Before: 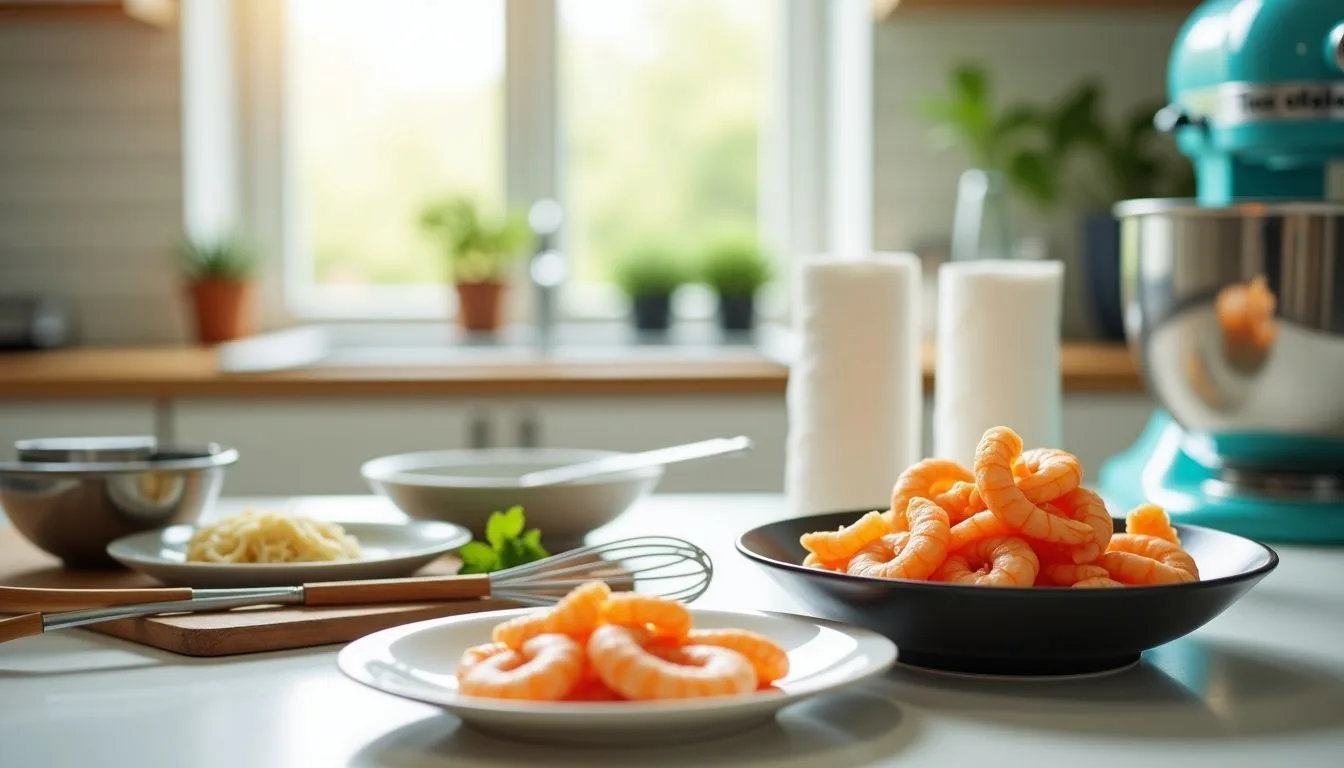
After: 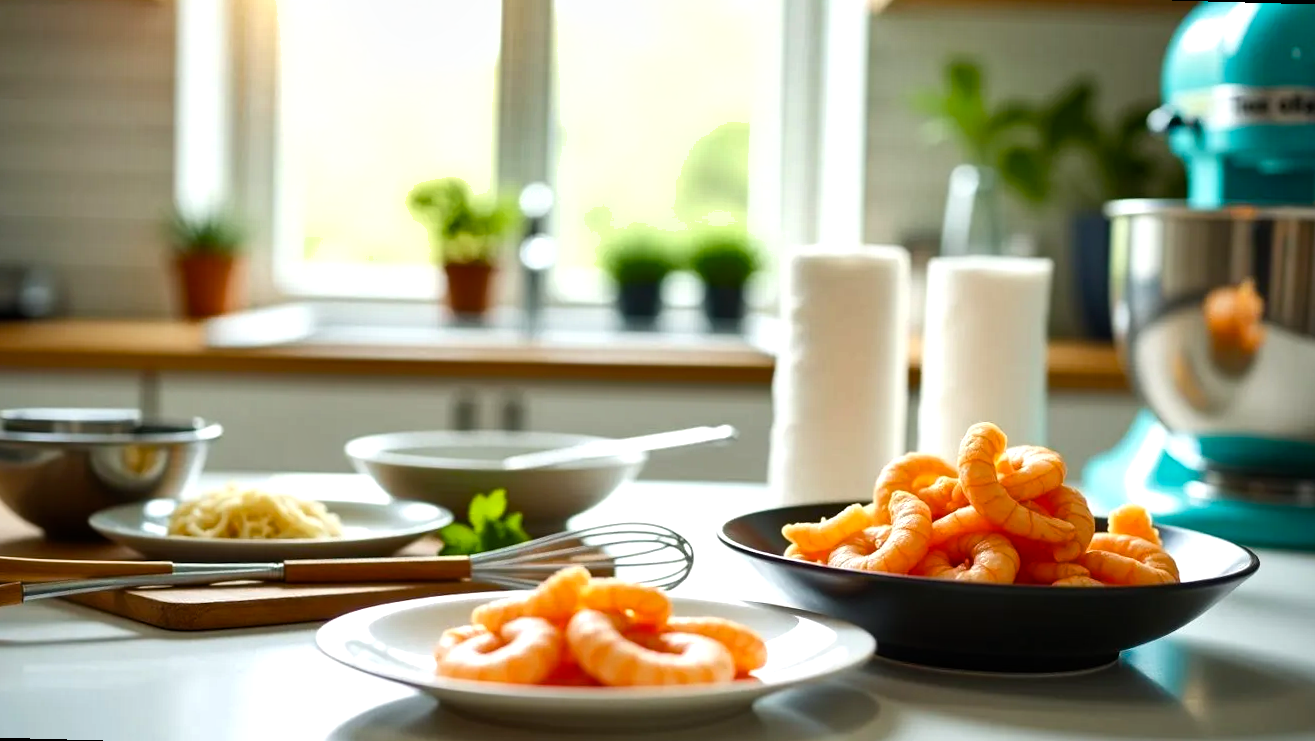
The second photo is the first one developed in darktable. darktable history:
rotate and perspective: rotation 1.57°, crop left 0.018, crop right 0.982, crop top 0.039, crop bottom 0.961
color balance rgb: shadows lift › luminance -20%, power › hue 72.24°, highlights gain › luminance 15%, global offset › hue 171.6°, perceptual saturation grading › global saturation 14.09%, perceptual saturation grading › highlights -25%, perceptual saturation grading › shadows 25%, global vibrance 25%, contrast 10%
shadows and highlights: soften with gaussian
